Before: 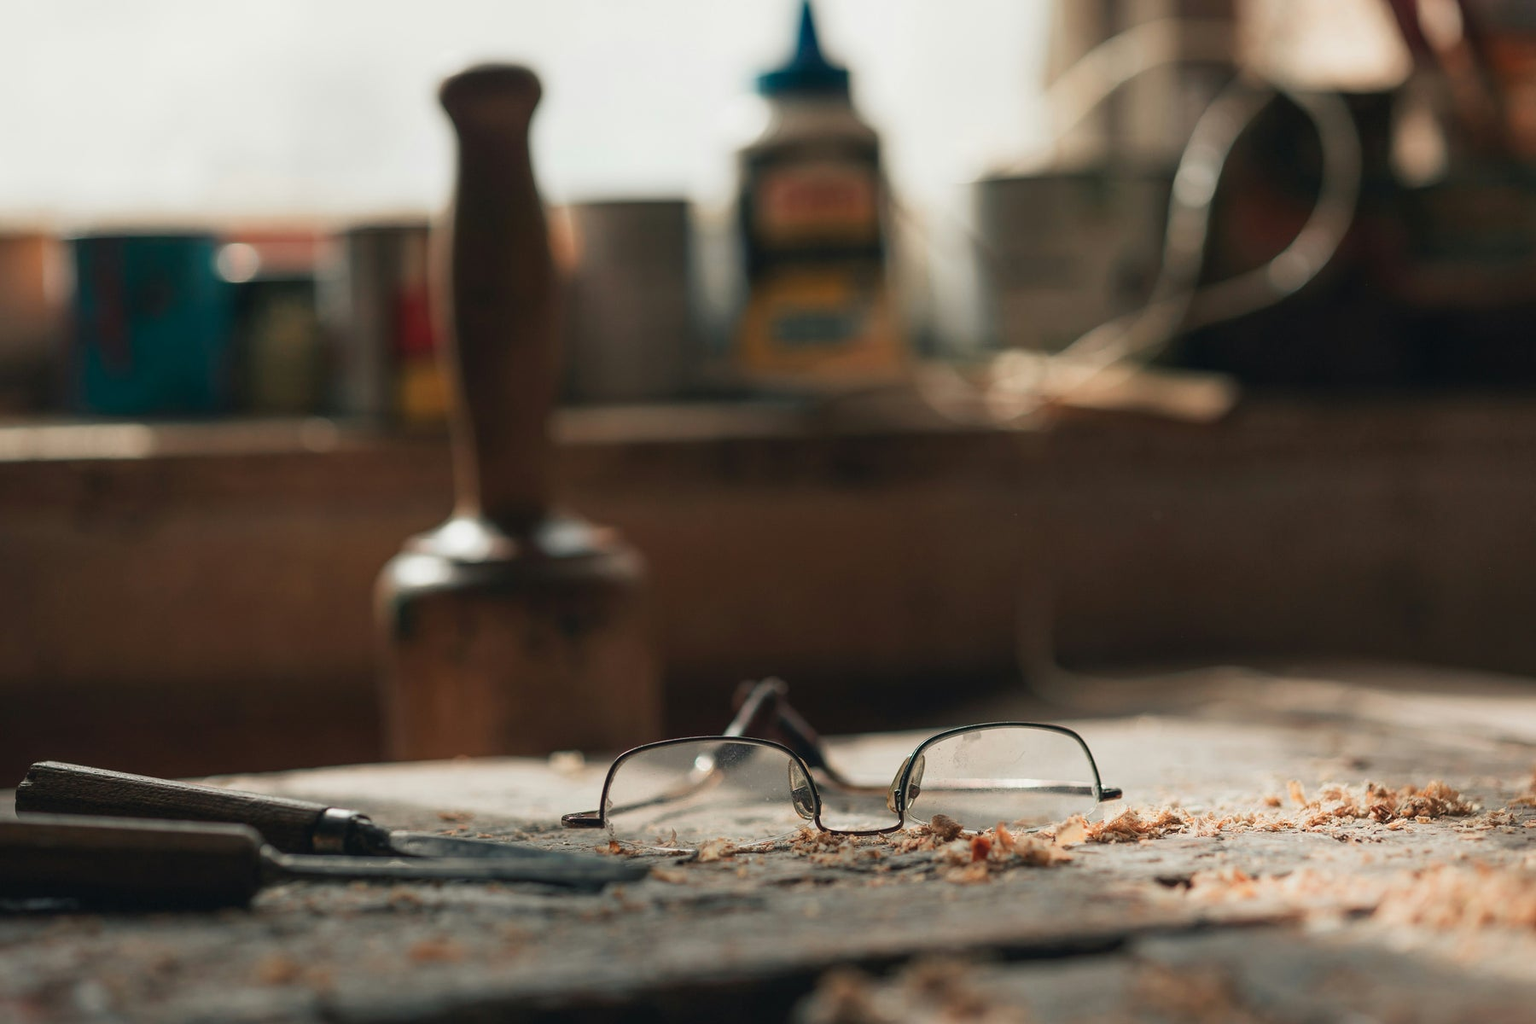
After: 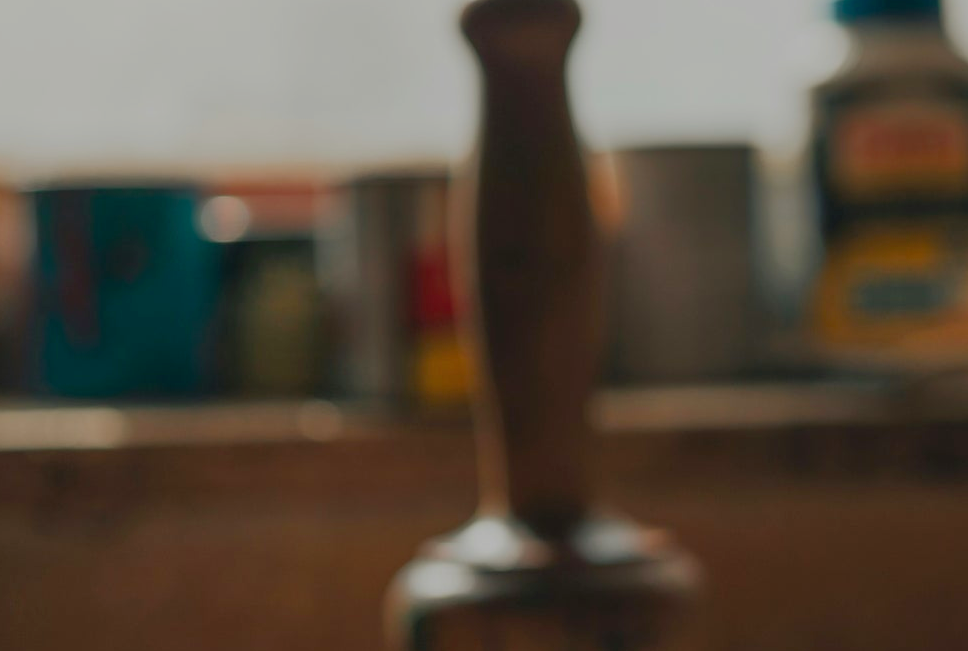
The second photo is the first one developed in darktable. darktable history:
crop and rotate: left 3.027%, top 7.477%, right 43.162%, bottom 38.24%
tone equalizer: -8 EV -0.022 EV, -7 EV 0.02 EV, -6 EV -0.007 EV, -5 EV 0.009 EV, -4 EV -0.04 EV, -3 EV -0.239 EV, -2 EV -0.673 EV, -1 EV -0.978 EV, +0 EV -0.984 EV
color balance rgb: shadows lift › luminance -9.246%, perceptual saturation grading › global saturation 18.99%, perceptual brilliance grading › mid-tones 9.647%, perceptual brilliance grading › shadows 15.02%
